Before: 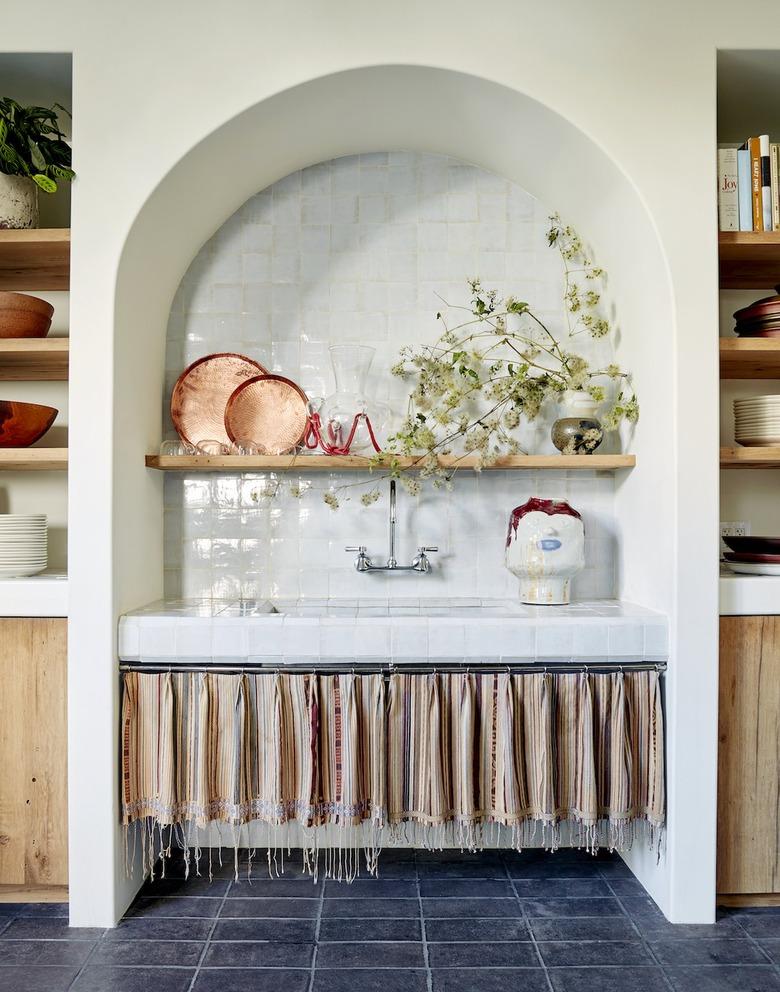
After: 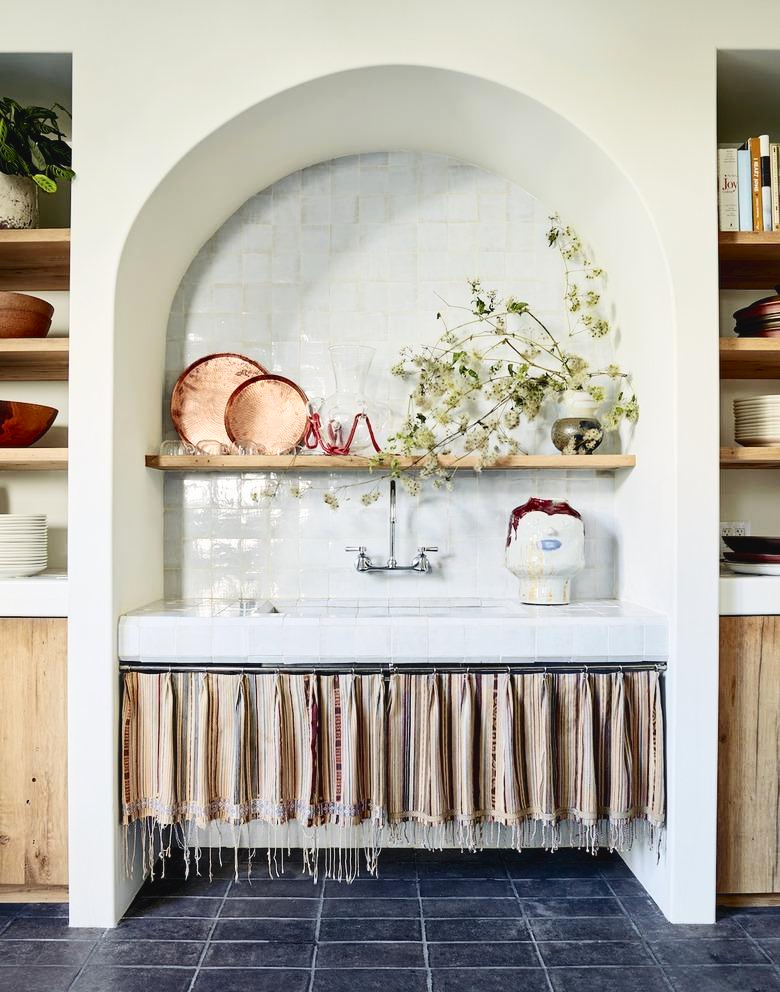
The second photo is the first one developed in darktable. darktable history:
tone curve: curves: ch0 [(0, 0.032) (0.181, 0.156) (0.751, 0.829) (1, 1)], color space Lab, independent channels, preserve colors none
